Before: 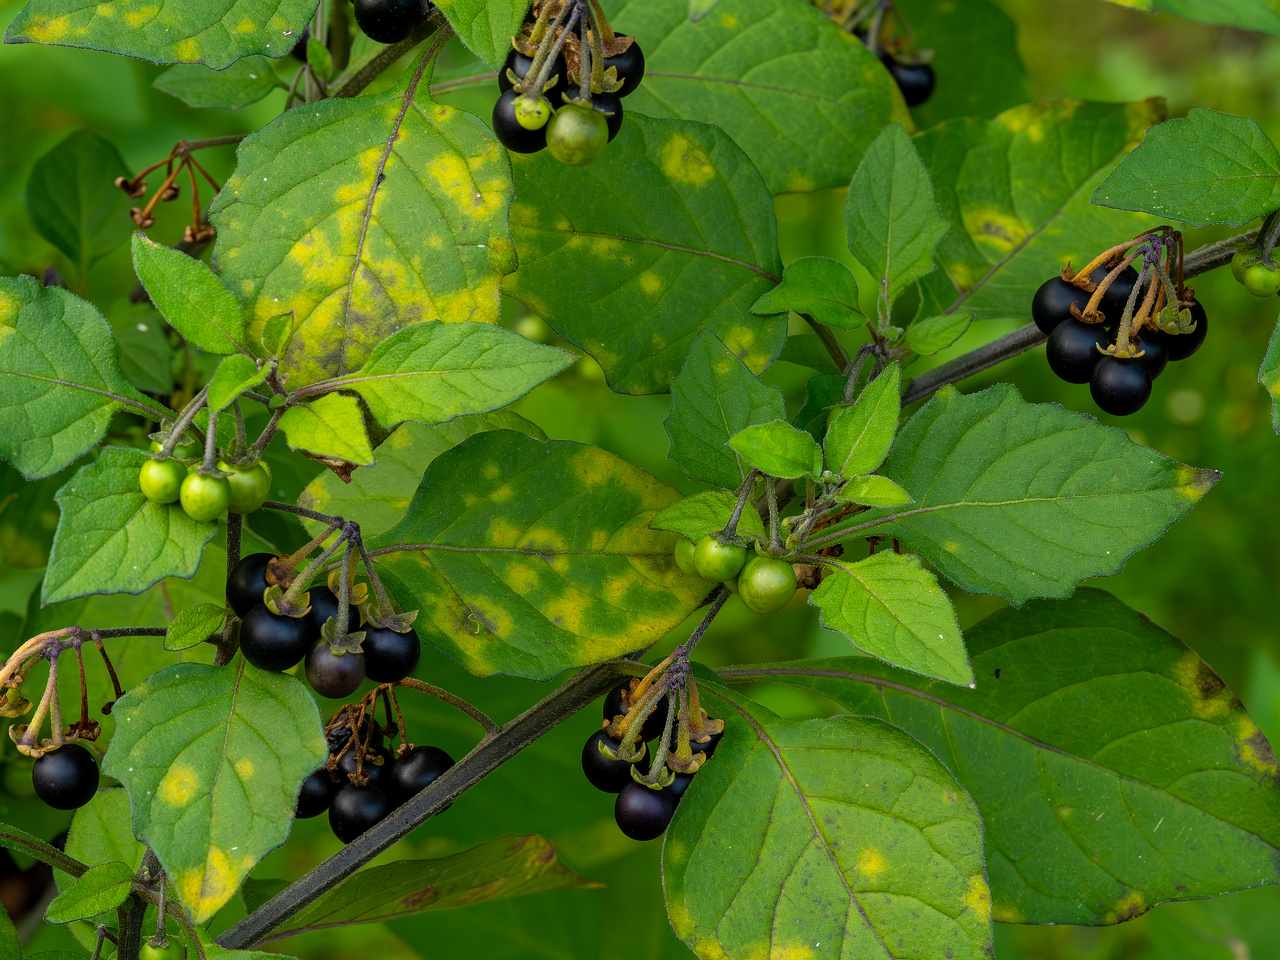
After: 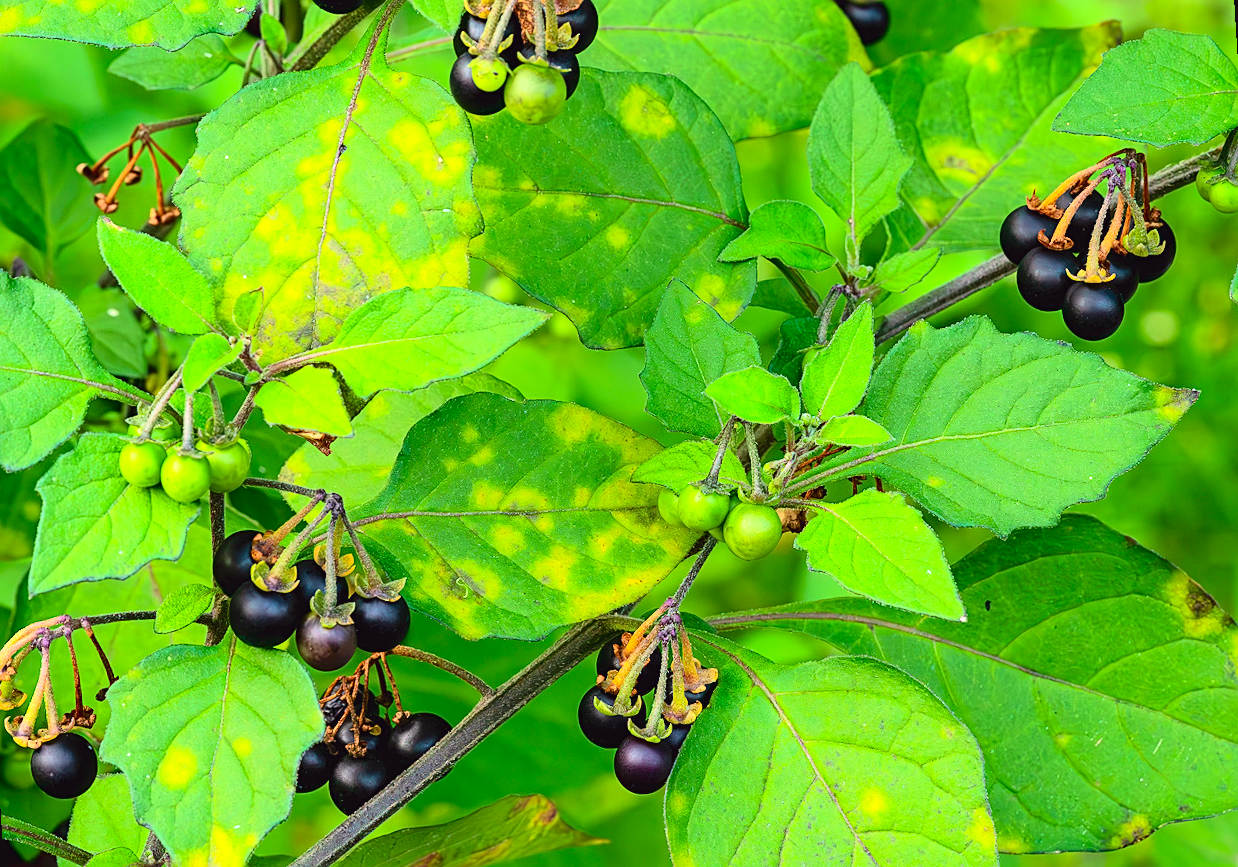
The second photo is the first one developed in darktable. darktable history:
exposure: black level correction 0, exposure 1 EV, compensate exposure bias true, compensate highlight preservation false
sharpen: on, module defaults
crop and rotate: left 0.126%
contrast brightness saturation: contrast 0.2, brightness 0.16, saturation 0.22
rotate and perspective: rotation -3.52°, crop left 0.036, crop right 0.964, crop top 0.081, crop bottom 0.919
tone curve: curves: ch0 [(0, 0.025) (0.15, 0.143) (0.452, 0.486) (0.751, 0.788) (1, 0.961)]; ch1 [(0, 0) (0.43, 0.408) (0.476, 0.469) (0.497, 0.507) (0.546, 0.571) (0.566, 0.607) (0.62, 0.657) (1, 1)]; ch2 [(0, 0) (0.386, 0.397) (0.505, 0.498) (0.547, 0.546) (0.579, 0.58) (1, 1)], color space Lab, independent channels, preserve colors none
